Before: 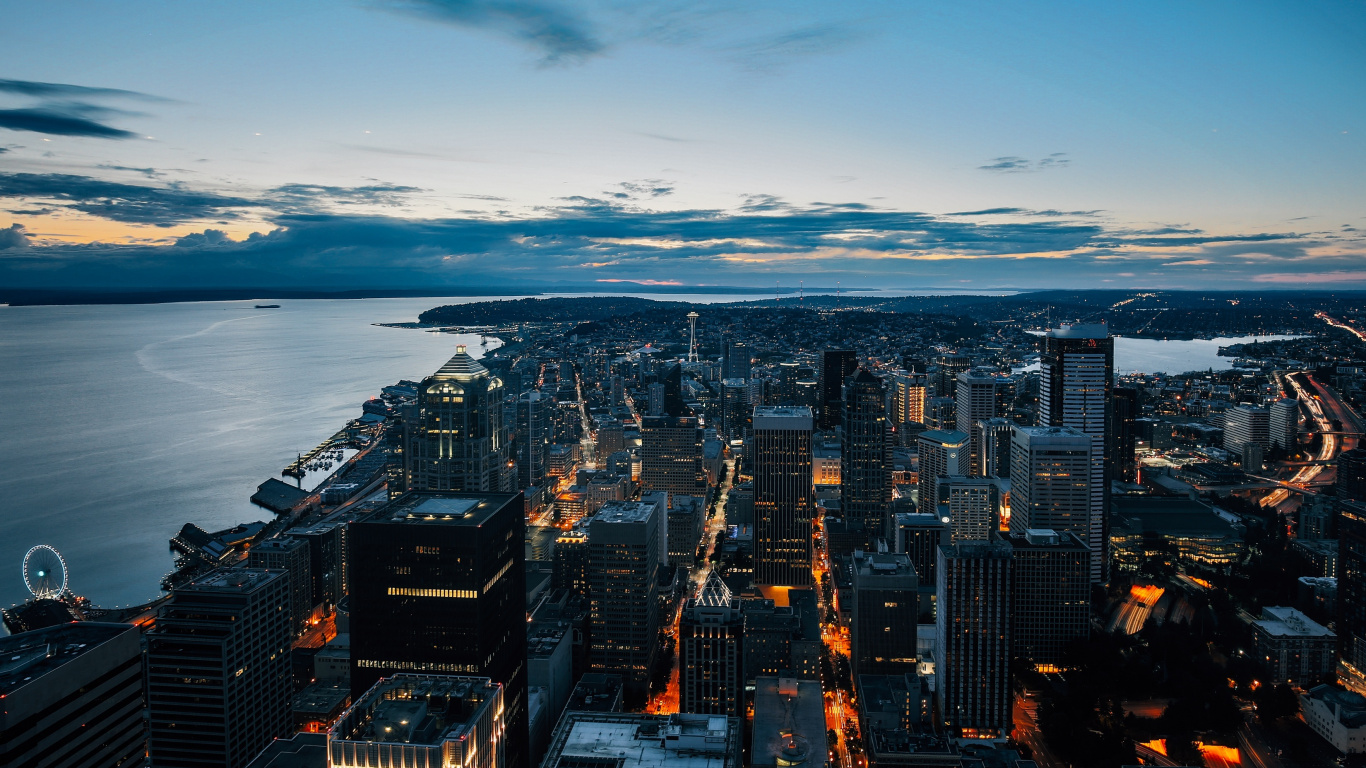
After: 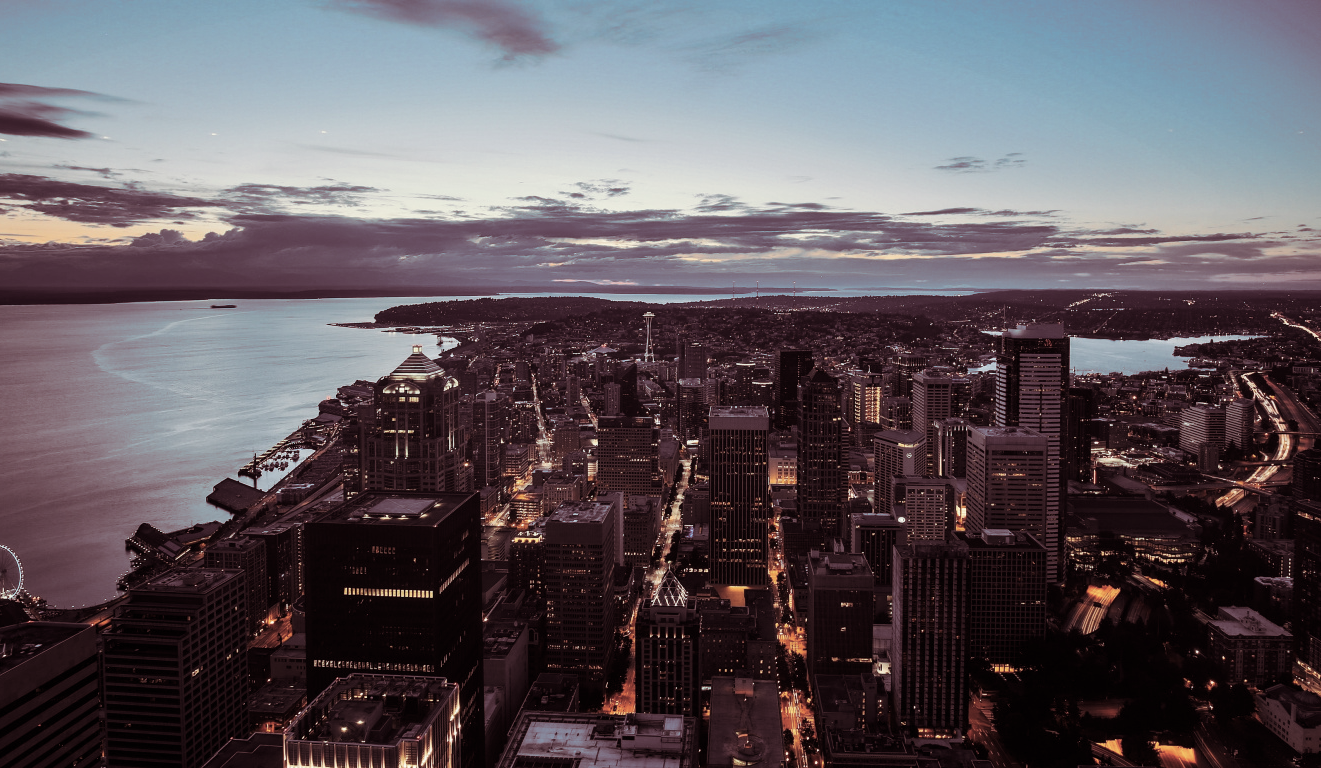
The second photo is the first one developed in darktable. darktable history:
crop and rotate: left 3.238%
split-toning: on, module defaults
contrast brightness saturation: contrast 0.1, saturation -0.36
